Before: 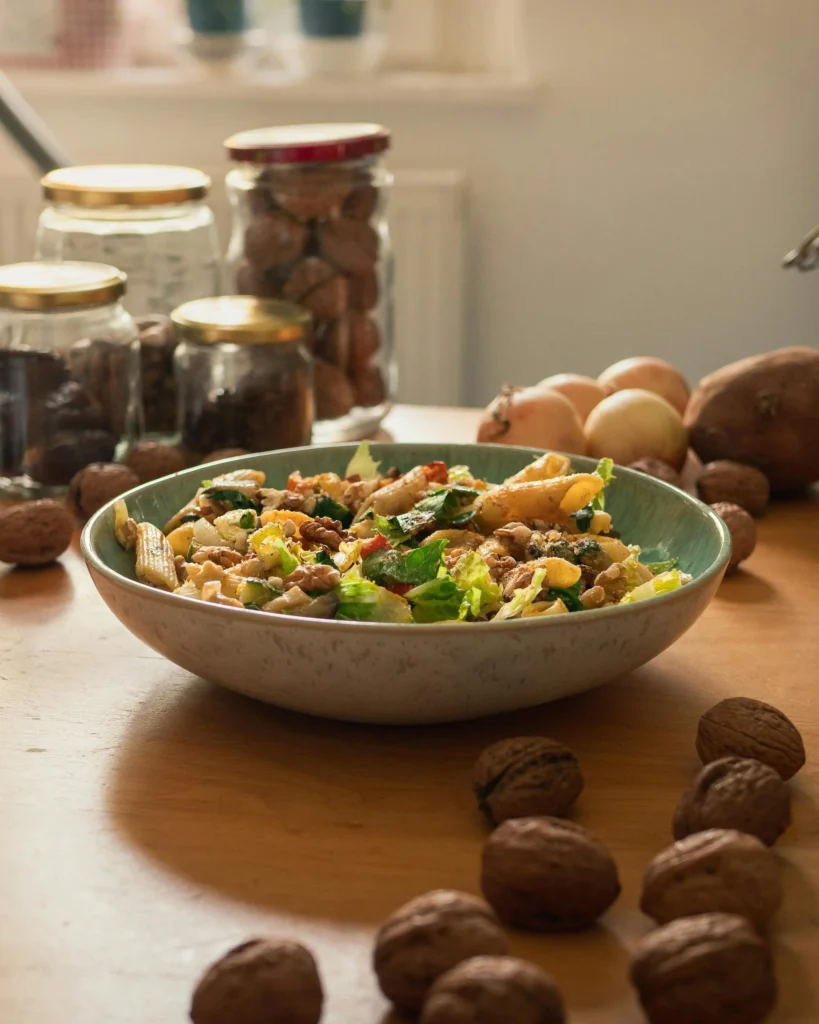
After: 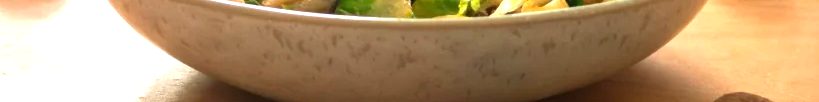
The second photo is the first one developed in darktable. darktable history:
crop and rotate: top 59.084%, bottom 30.916%
exposure: exposure 1.137 EV, compensate highlight preservation false
